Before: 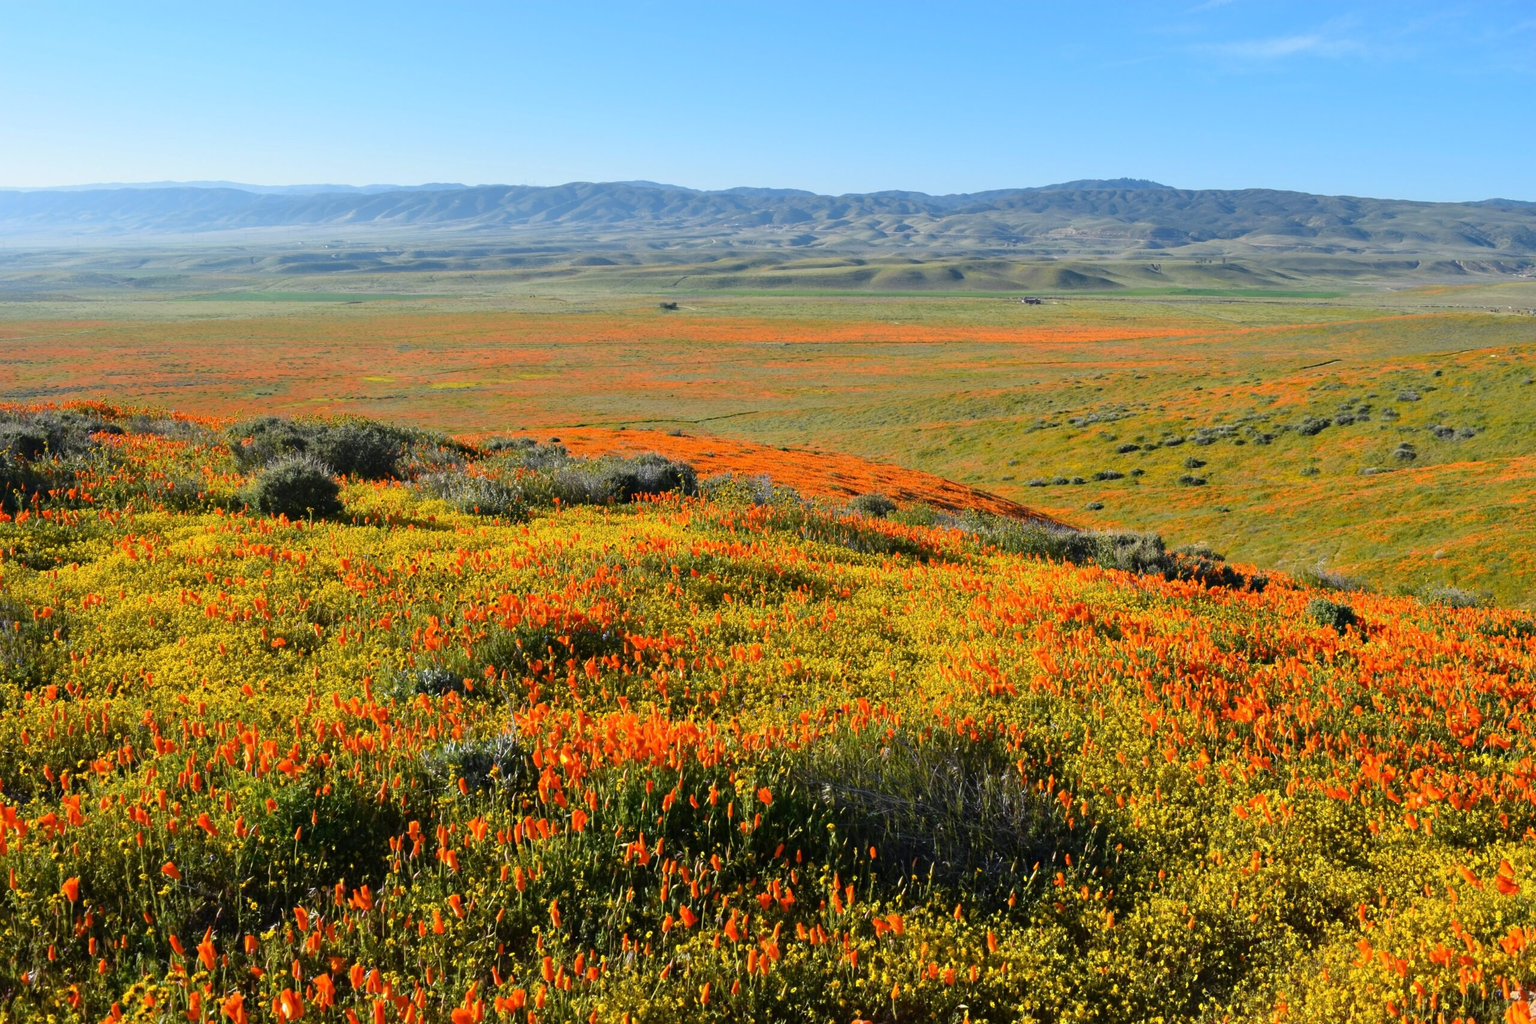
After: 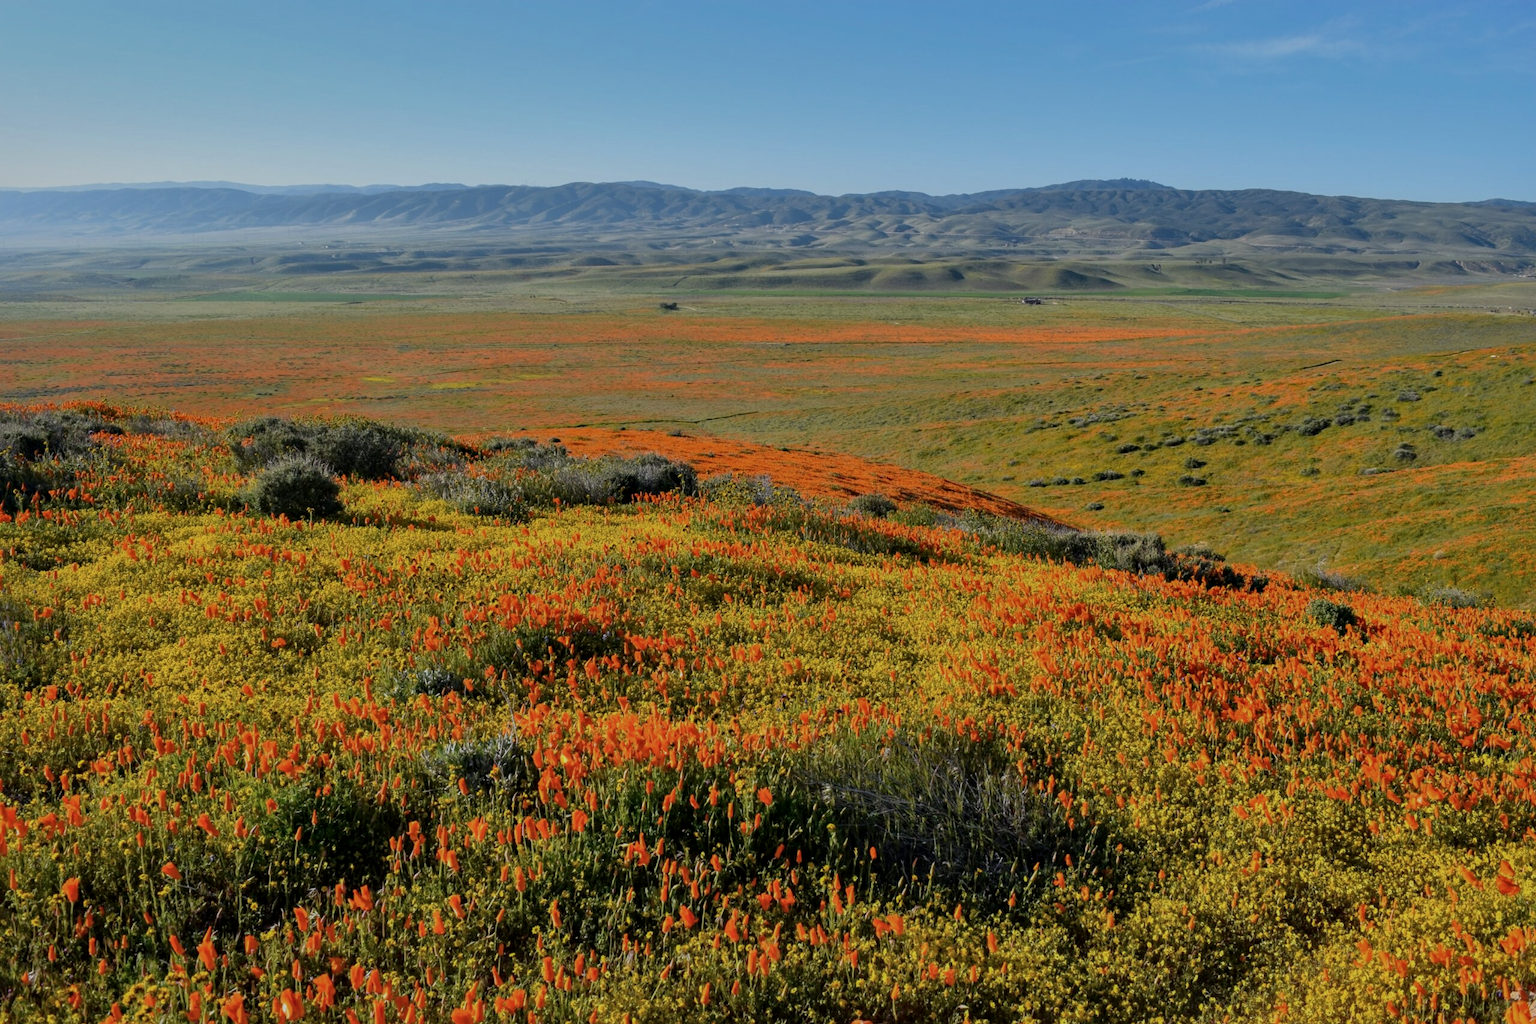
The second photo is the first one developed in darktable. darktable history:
local contrast: on, module defaults
color calibration: illuminant same as pipeline (D50), adaptation XYZ, x 0.345, y 0.358, temperature 5013 K
shadows and highlights: on, module defaults
contrast brightness saturation: saturation -0.053
exposure: black level correction 0, exposure -0.742 EV, compensate highlight preservation false
